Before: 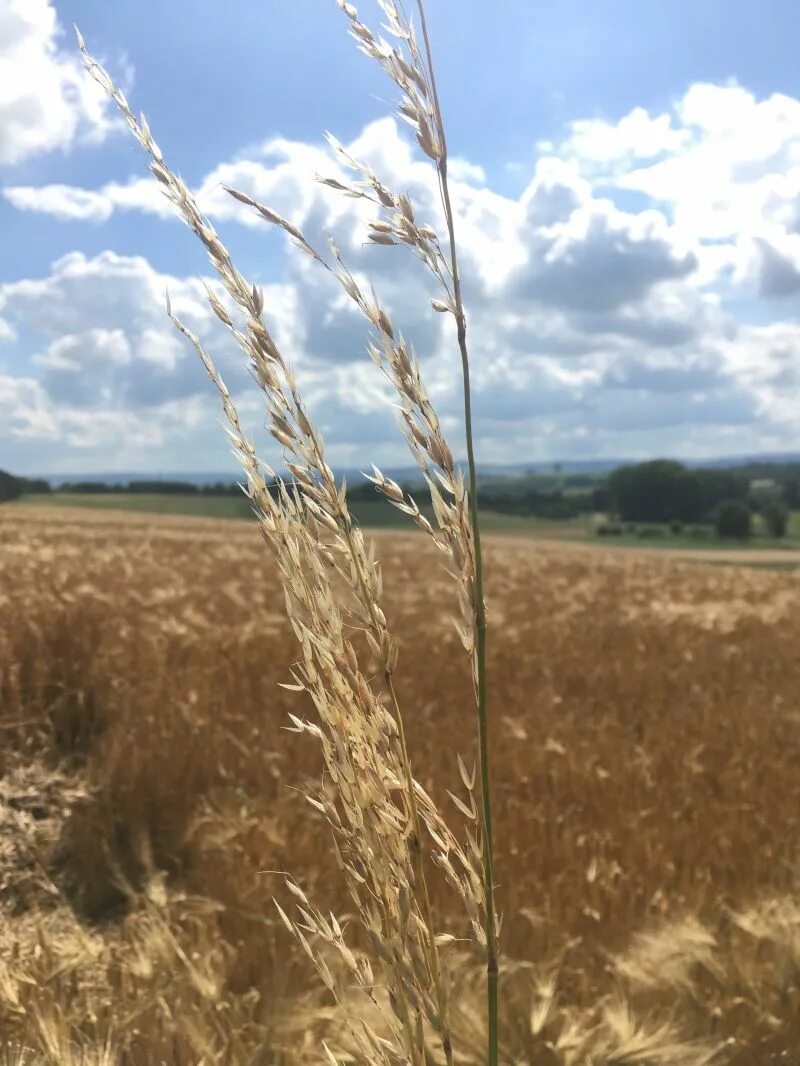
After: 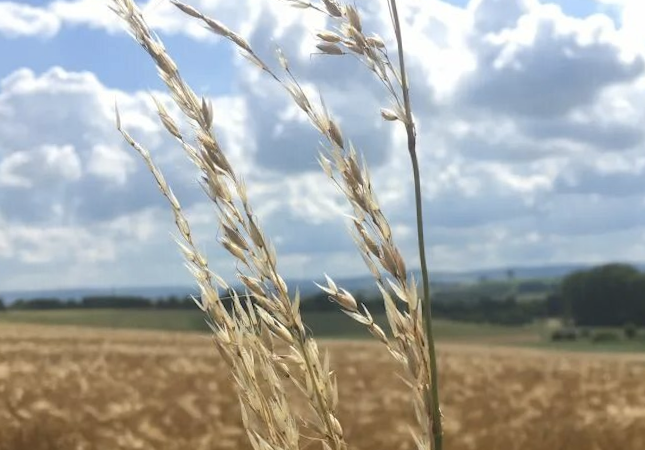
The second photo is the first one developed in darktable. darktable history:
crop: left 7.036%, top 18.398%, right 14.379%, bottom 40.043%
rotate and perspective: rotation -1.24°, automatic cropping off
color contrast: green-magenta contrast 0.81
